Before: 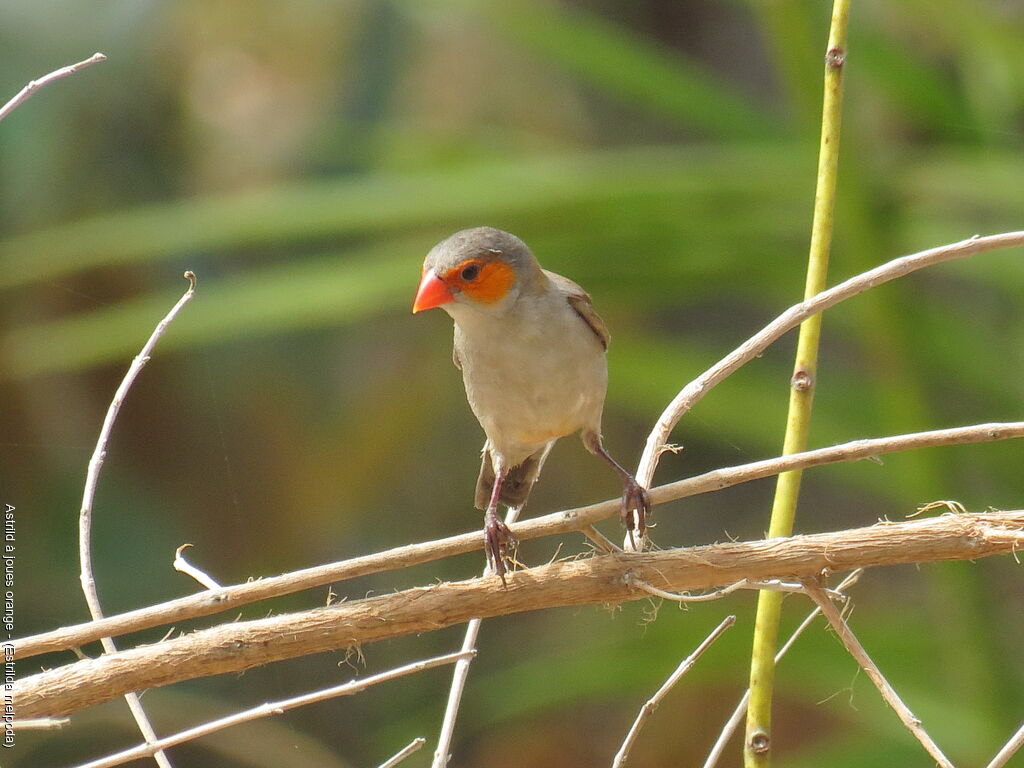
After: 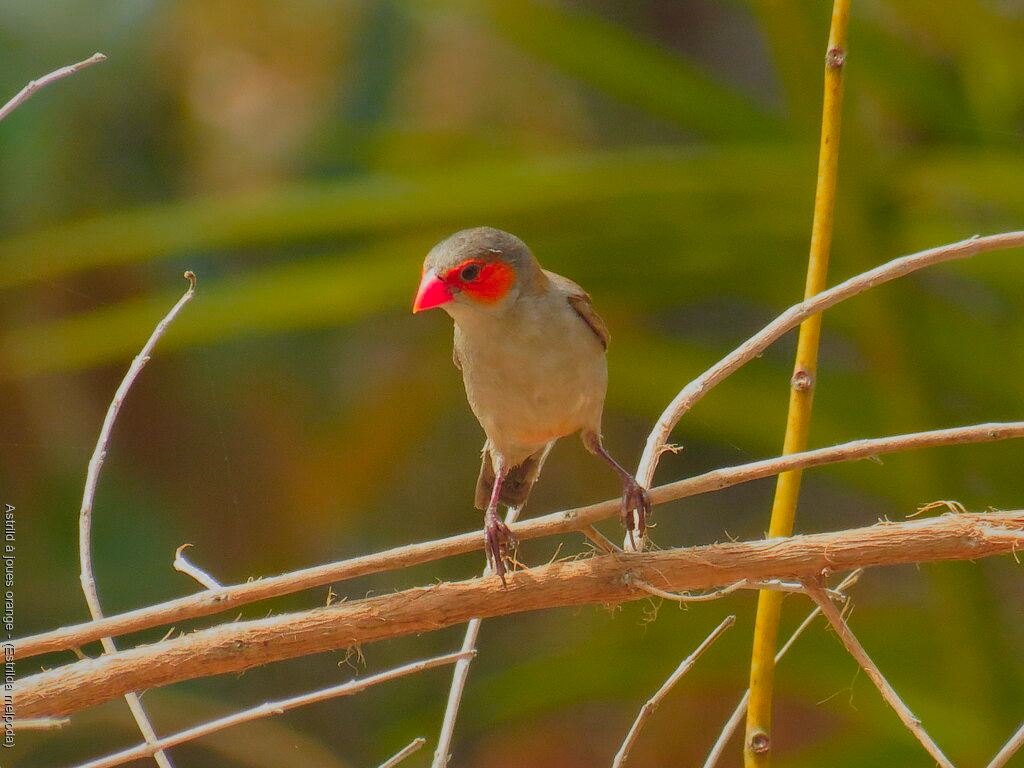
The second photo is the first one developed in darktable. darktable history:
shadows and highlights: highlights -59.78
velvia: strength 14.61%
exposure: exposure -0.548 EV, compensate highlight preservation false
color zones: curves: ch0 [(0.473, 0.374) (0.742, 0.784)]; ch1 [(0.354, 0.737) (0.742, 0.705)]; ch2 [(0.318, 0.421) (0.758, 0.532)]
